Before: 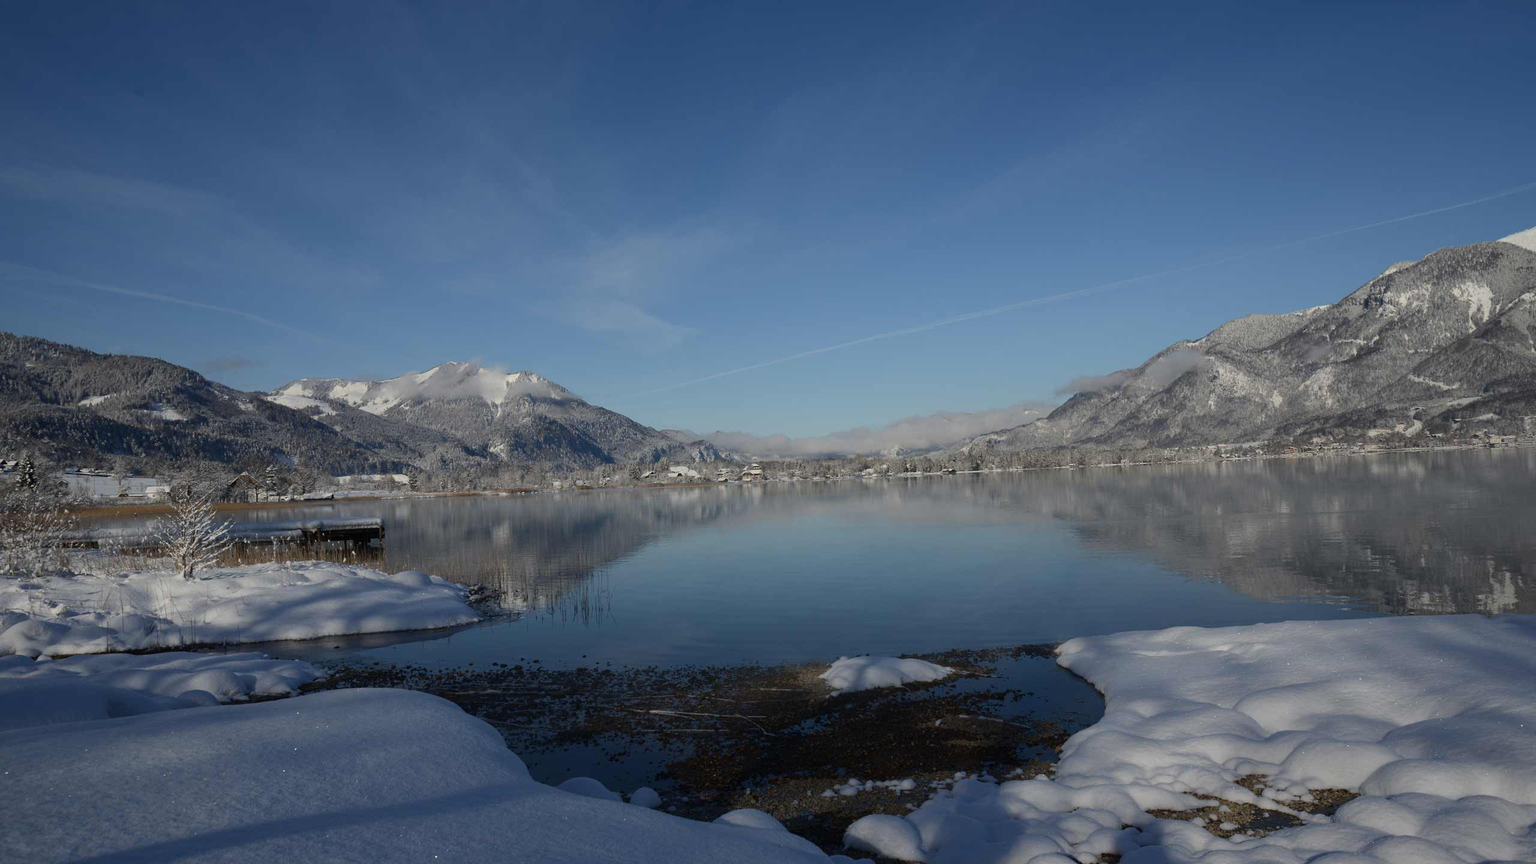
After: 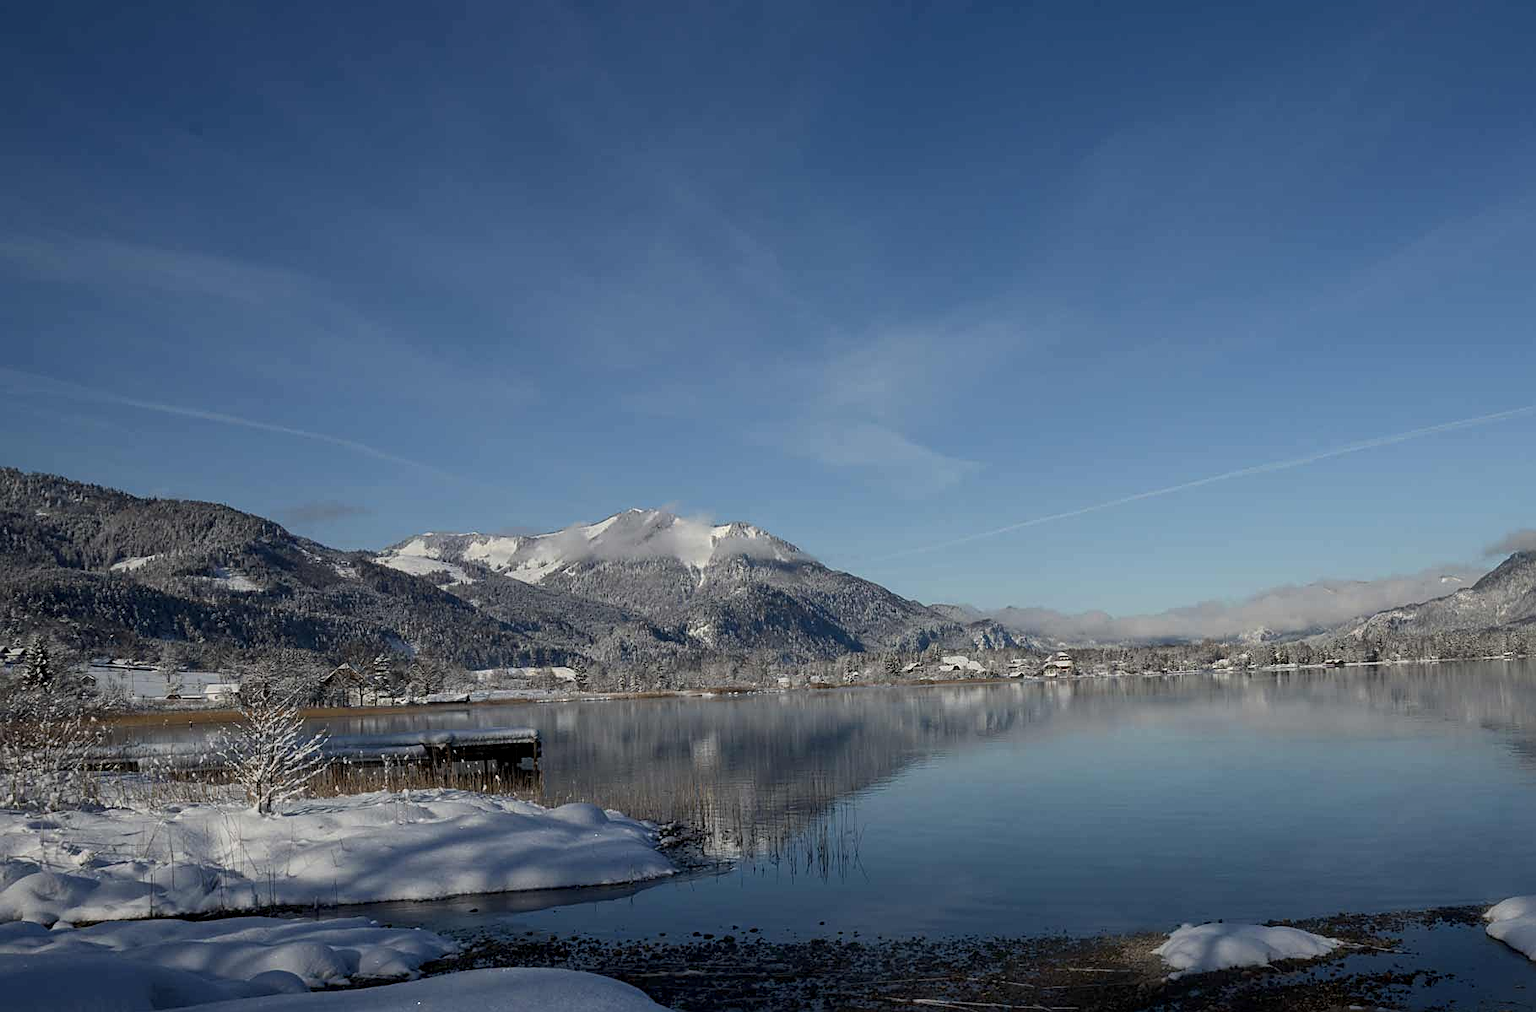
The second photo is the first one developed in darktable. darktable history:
crop: right 28.885%, bottom 16.626%
sharpen: on, module defaults
local contrast: on, module defaults
